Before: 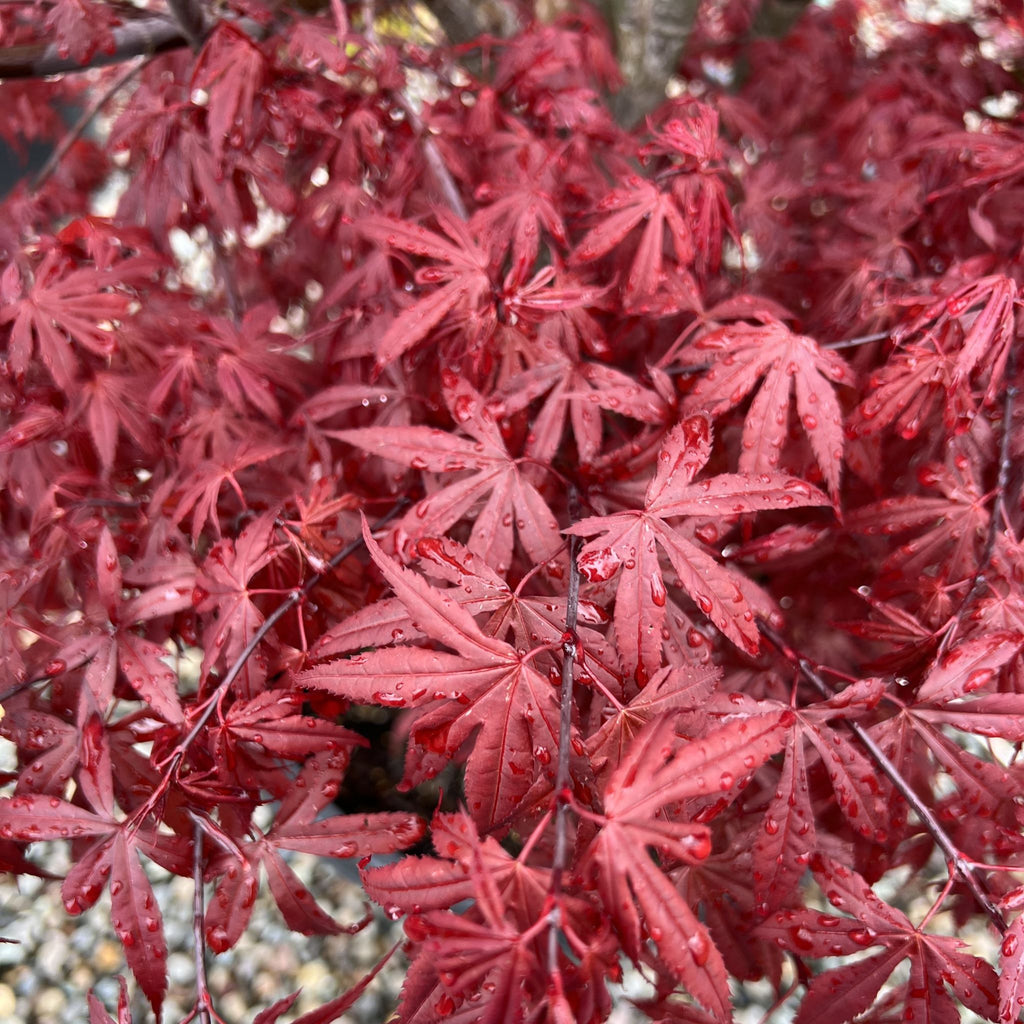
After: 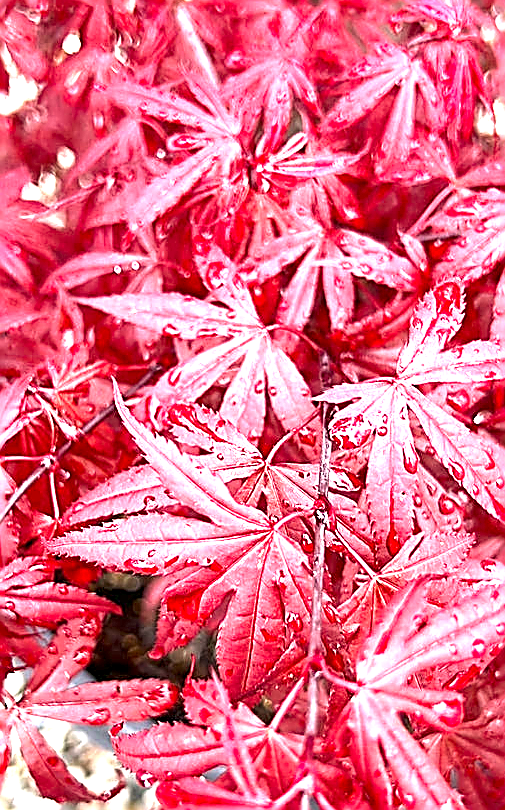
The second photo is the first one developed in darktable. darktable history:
crop and rotate: angle 0.024°, left 24.255%, top 13.065%, right 26.337%, bottom 7.744%
sharpen: amount 1.852
color correction: highlights a* 3.23, highlights b* 1.74, saturation 1.15
exposure: black level correction 0.001, exposure 1.821 EV, compensate exposure bias true, compensate highlight preservation false
